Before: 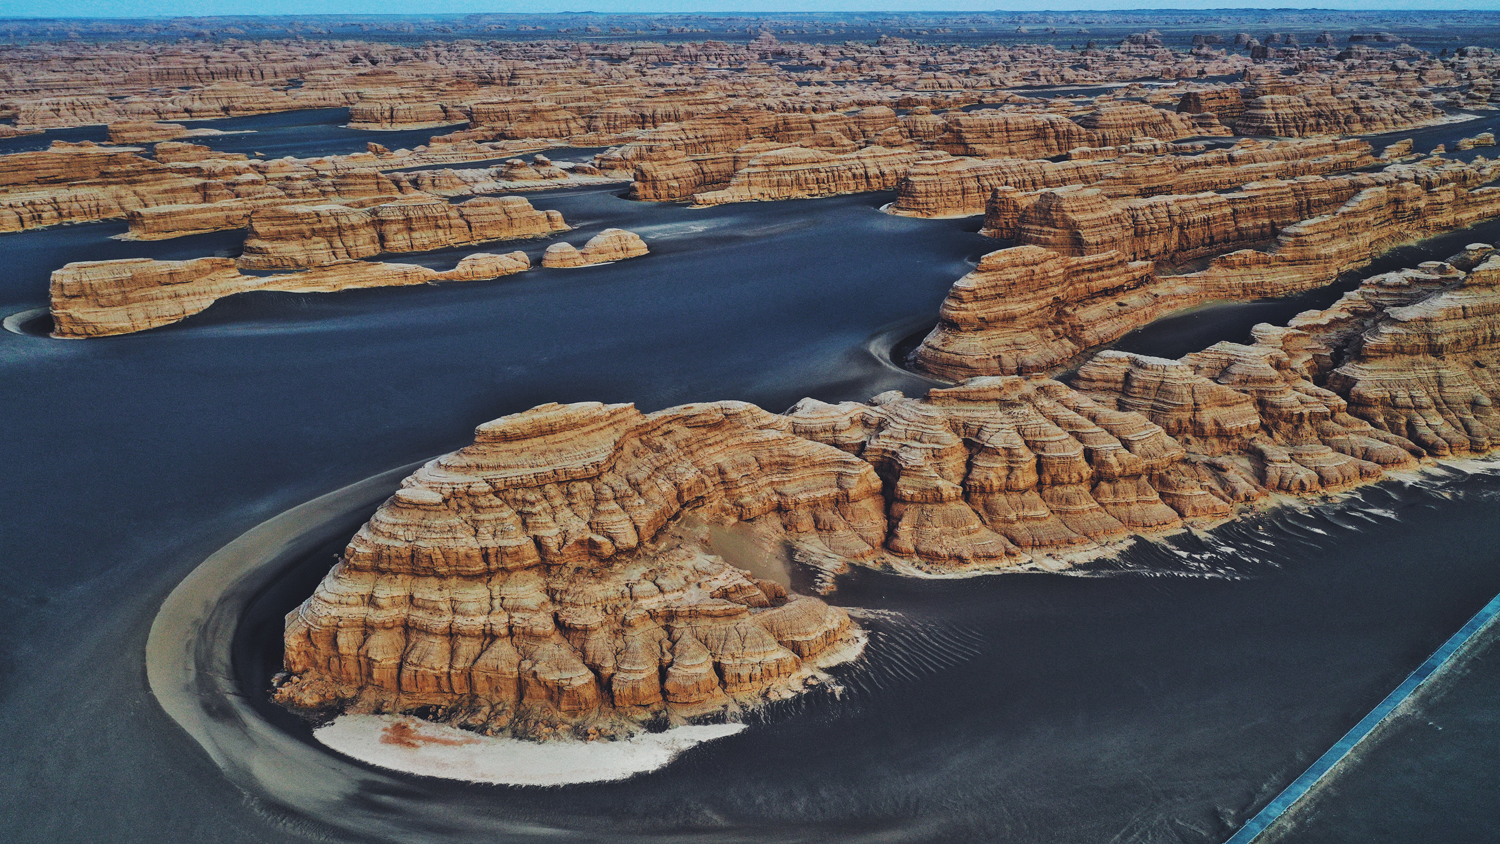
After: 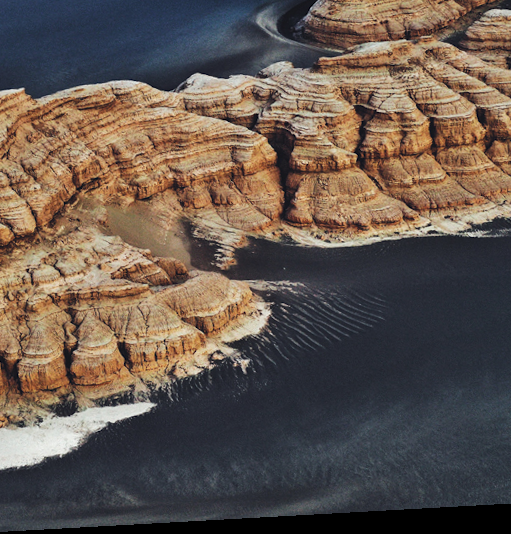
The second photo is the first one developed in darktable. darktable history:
rotate and perspective: rotation -3.18°, automatic cropping off
crop: left 40.878%, top 39.176%, right 25.993%, bottom 3.081%
tone equalizer "contrast tone curve: soft": -8 EV -0.417 EV, -7 EV -0.389 EV, -6 EV -0.333 EV, -5 EV -0.222 EV, -3 EV 0.222 EV, -2 EV 0.333 EV, -1 EV 0.389 EV, +0 EV 0.417 EV, edges refinement/feathering 500, mask exposure compensation -1.57 EV, preserve details no
